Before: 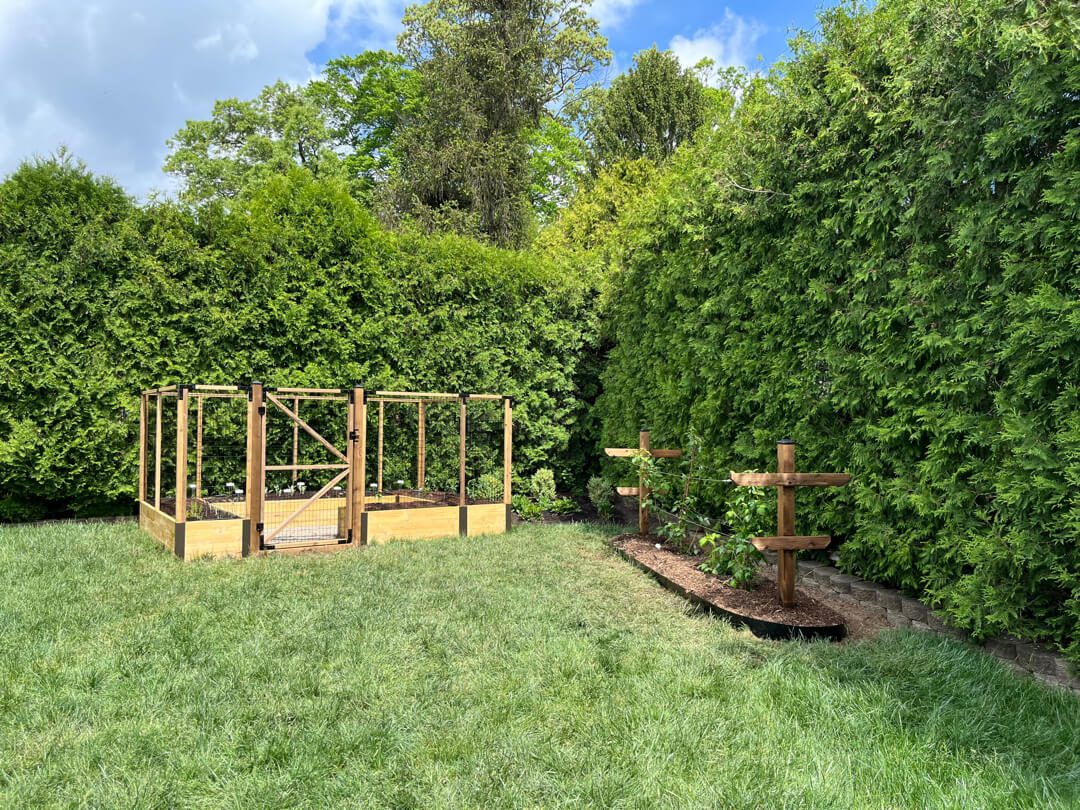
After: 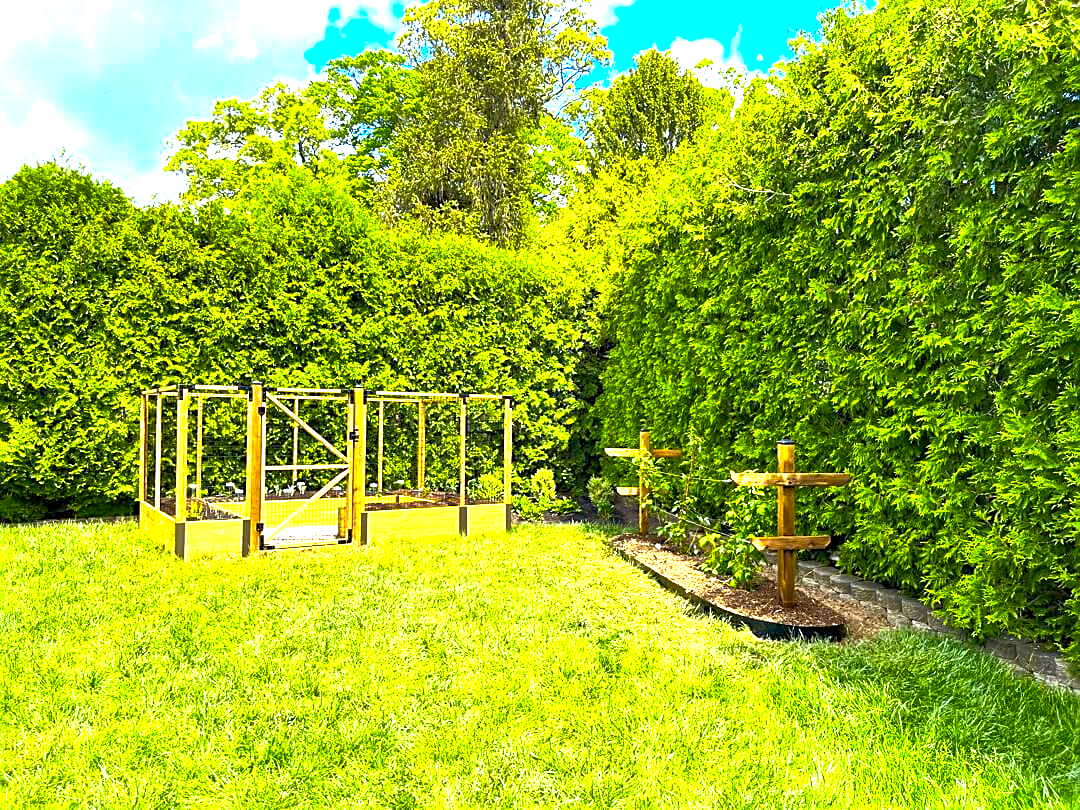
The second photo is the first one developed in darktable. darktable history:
exposure: black level correction 0.001, exposure 1.129 EV, compensate exposure bias true, compensate highlight preservation false
white balance: red 0.982, blue 1.018
color balance rgb: perceptual brilliance grading › highlights 14.29%, perceptual brilliance grading › mid-tones -5.92%, perceptual brilliance grading › shadows -26.83%, global vibrance 31.18%
sharpen: on, module defaults
rgb curve: curves: ch0 [(0, 0) (0.072, 0.166) (0.217, 0.293) (0.414, 0.42) (1, 1)], compensate middle gray true, preserve colors basic power
color contrast: green-magenta contrast 1.12, blue-yellow contrast 1.95, unbound 0
